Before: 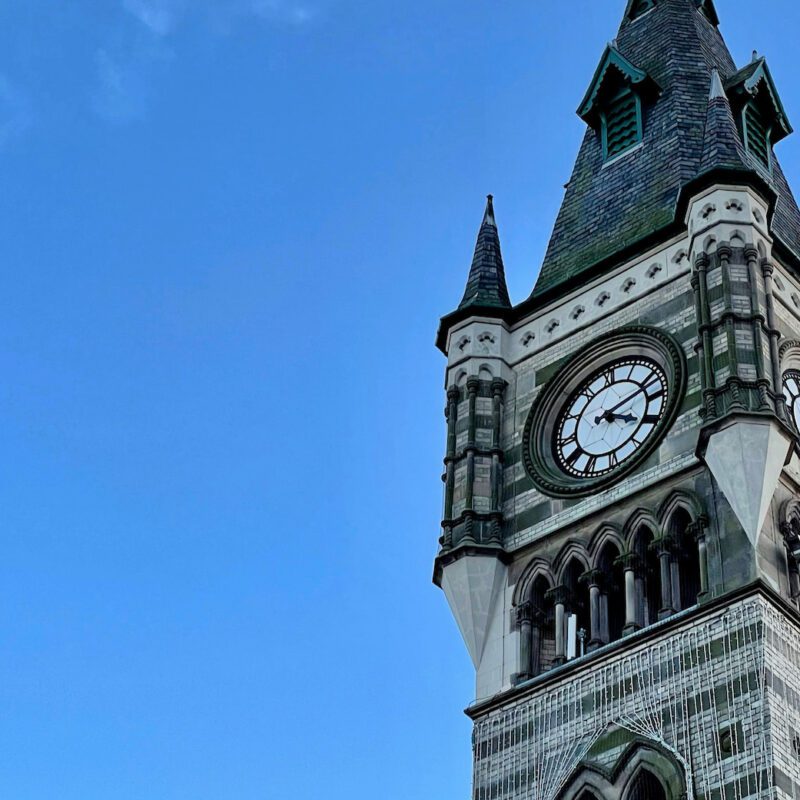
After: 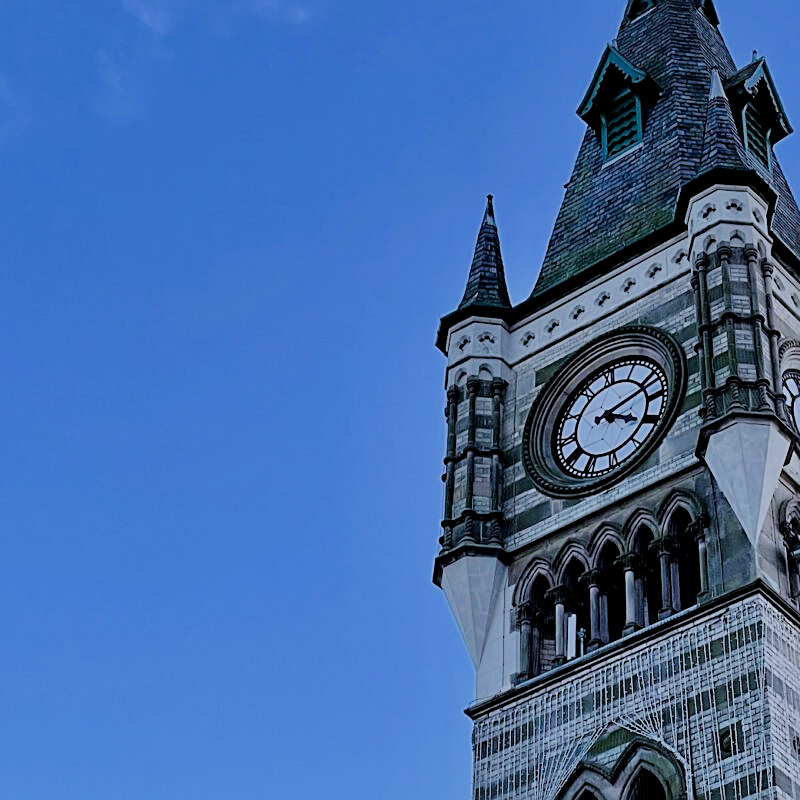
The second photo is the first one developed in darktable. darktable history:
color calibration: illuminant as shot in camera, x 0.37, y 0.382, temperature 4313.32 K
filmic rgb: black relative exposure -7.65 EV, white relative exposure 4.56 EV, hardness 3.61
sharpen: on, module defaults
color zones: curves: ch0 [(0, 0.465) (0.092, 0.596) (0.289, 0.464) (0.429, 0.453) (0.571, 0.464) (0.714, 0.455) (0.857, 0.462) (1, 0.465)]
white balance: red 1.004, blue 1.024
